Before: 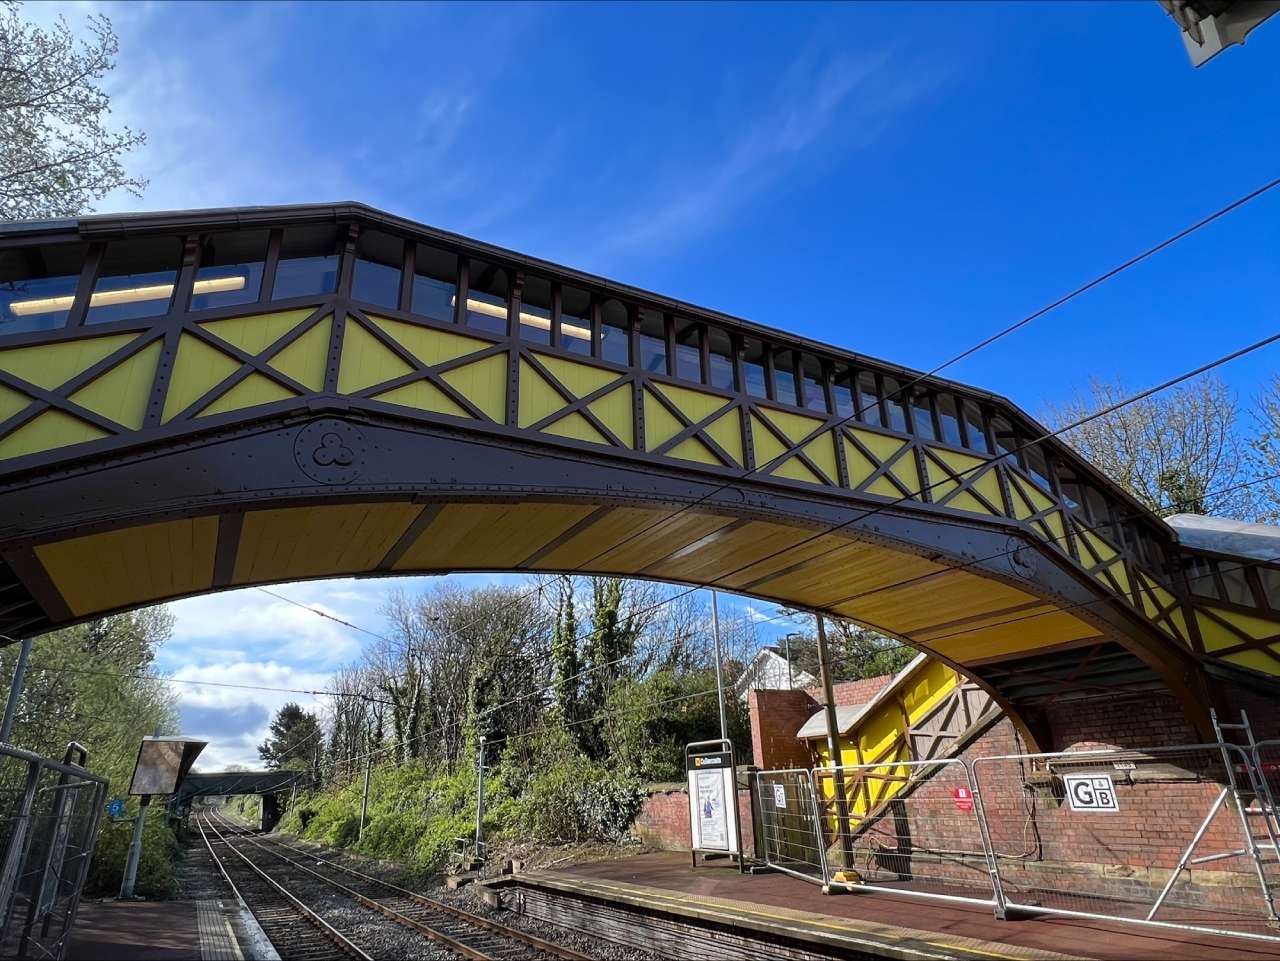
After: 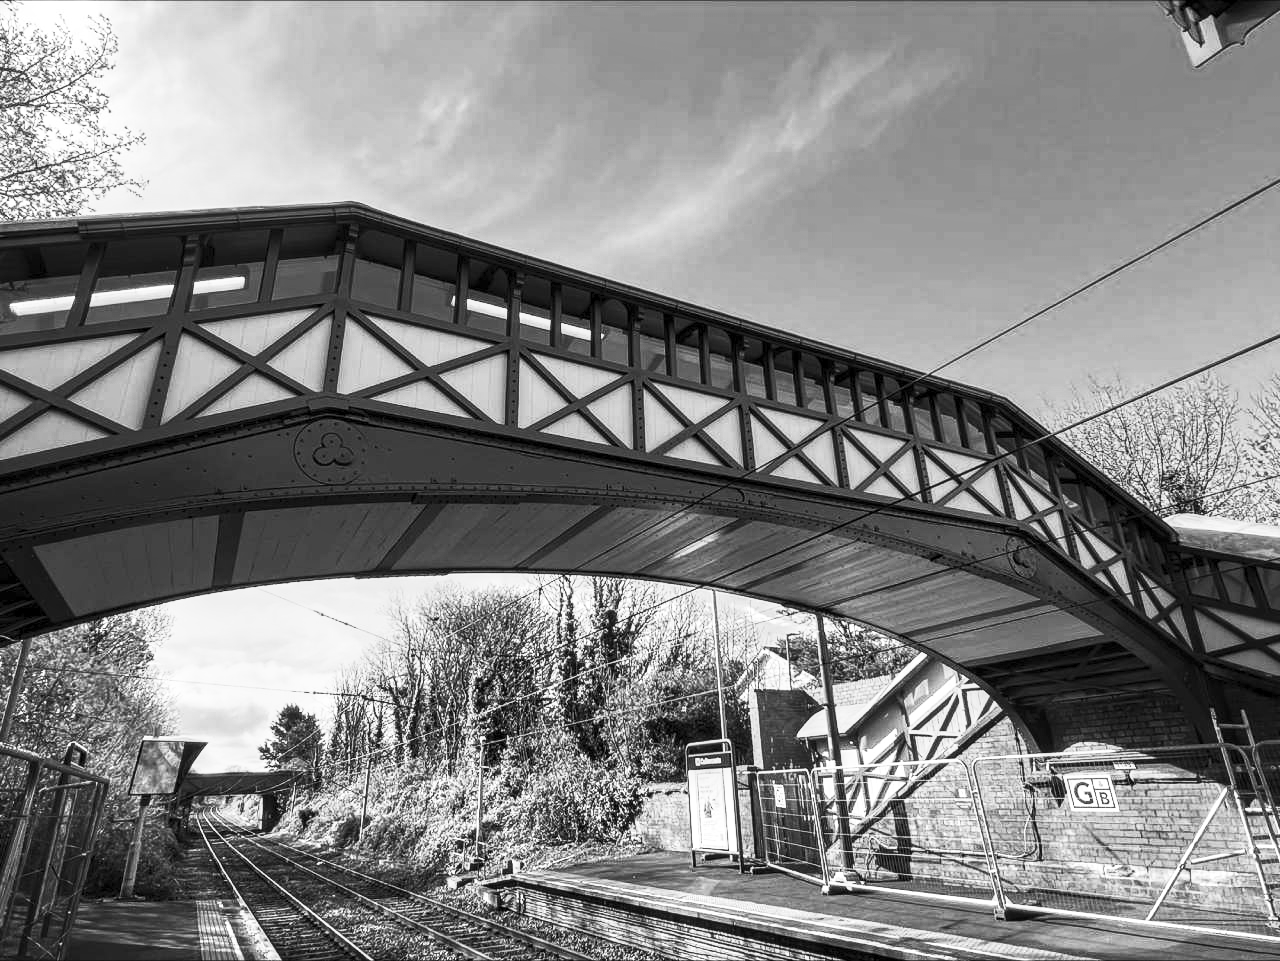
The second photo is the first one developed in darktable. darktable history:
vibrance: vibrance 100%
contrast brightness saturation: contrast 0.53, brightness 0.47, saturation -1
local contrast: detail 130%
